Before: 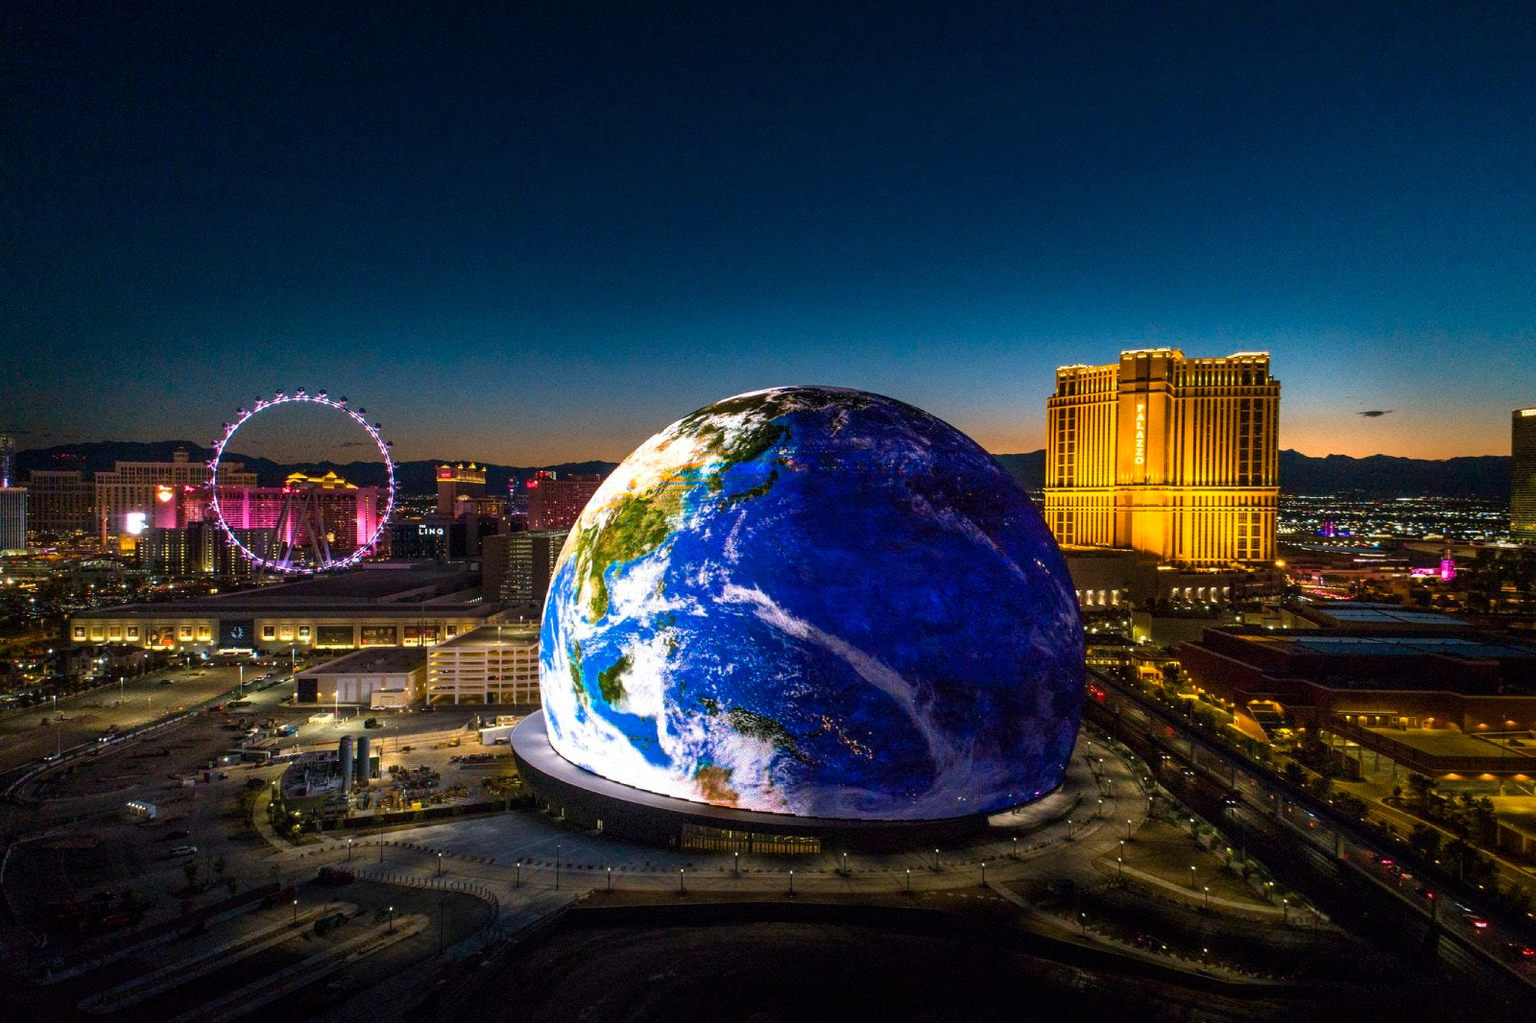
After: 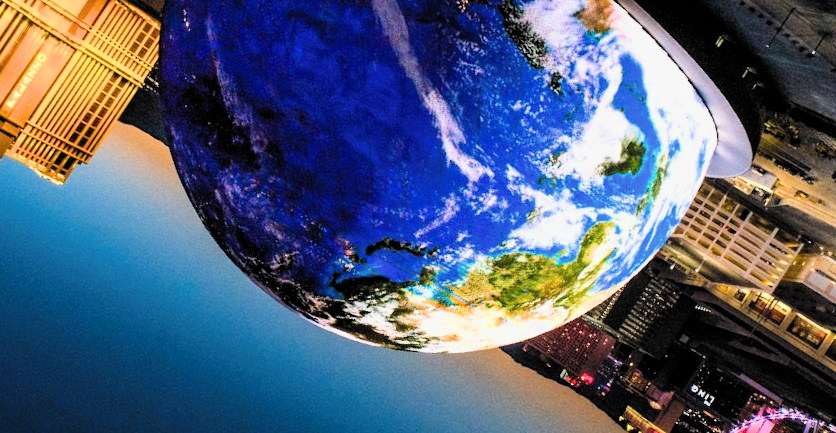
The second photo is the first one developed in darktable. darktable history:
exposure: exposure 0.75 EV, compensate highlight preservation false
crop and rotate: angle 147.32°, left 9.204%, top 15.613%, right 4.45%, bottom 17.147%
filmic rgb: black relative exposure -5.12 EV, white relative exposure 3.99 EV, hardness 2.88, contrast 1.299, highlights saturation mix -29.26%, color science v6 (2022)
